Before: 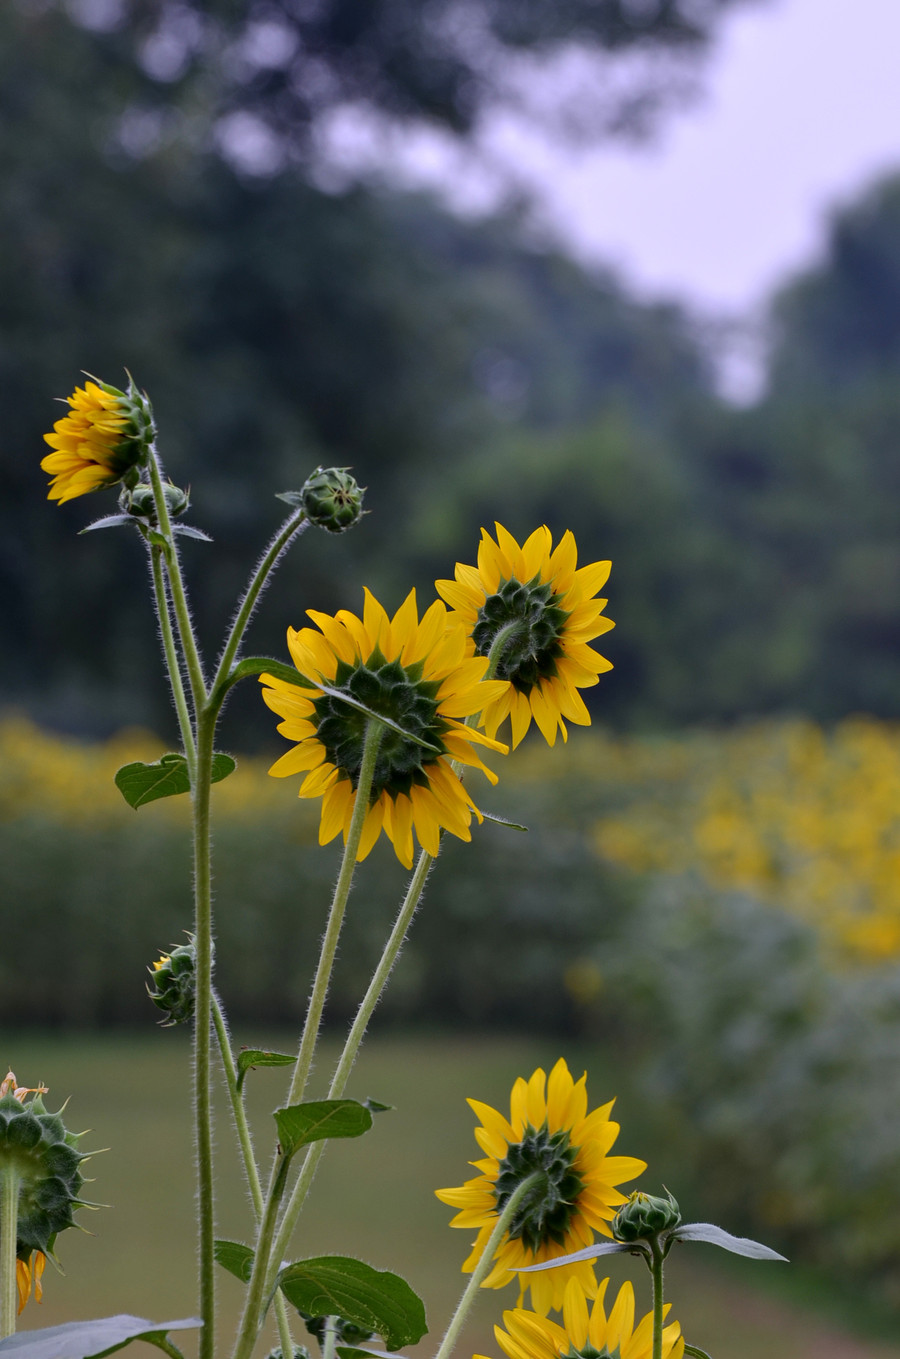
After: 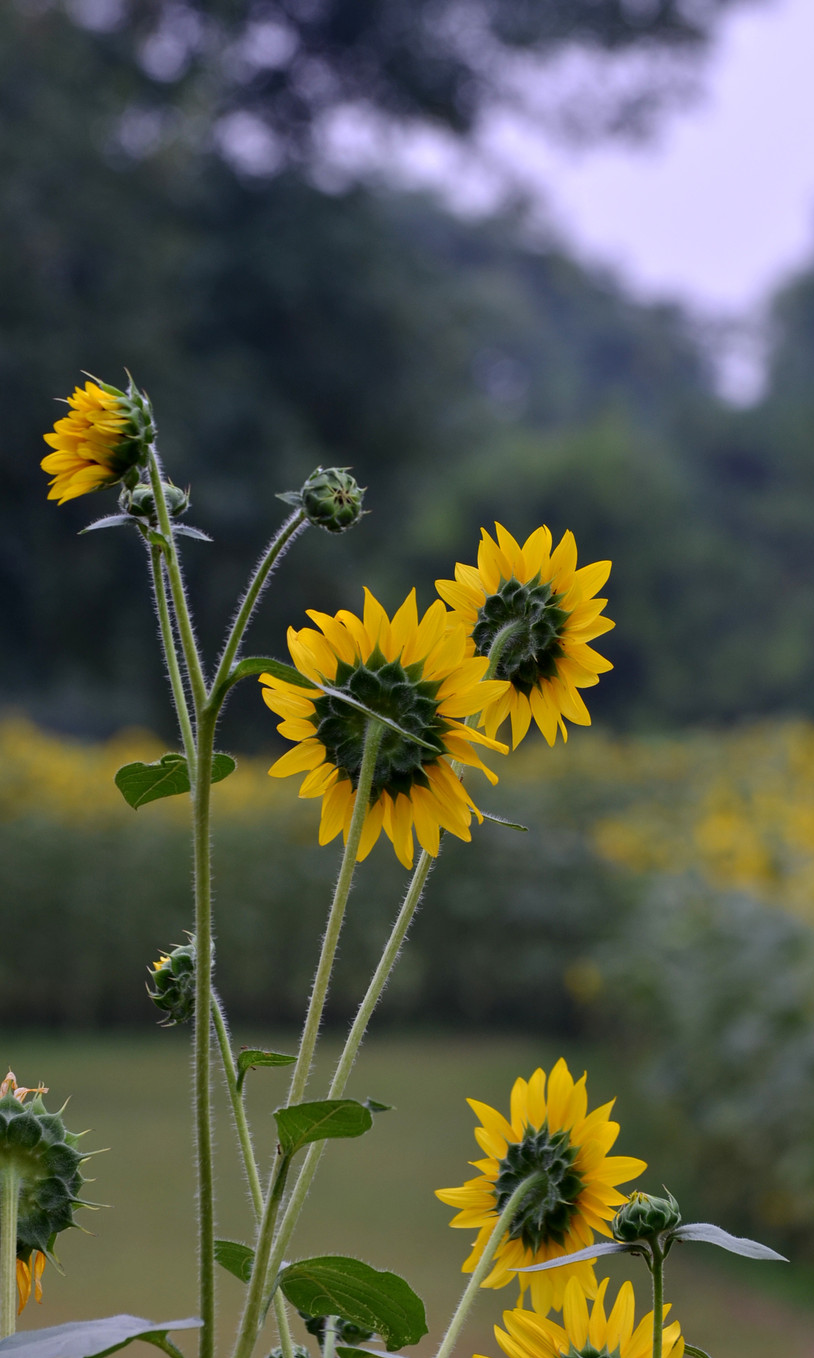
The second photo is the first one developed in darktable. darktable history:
crop: right 9.516%, bottom 0.019%
